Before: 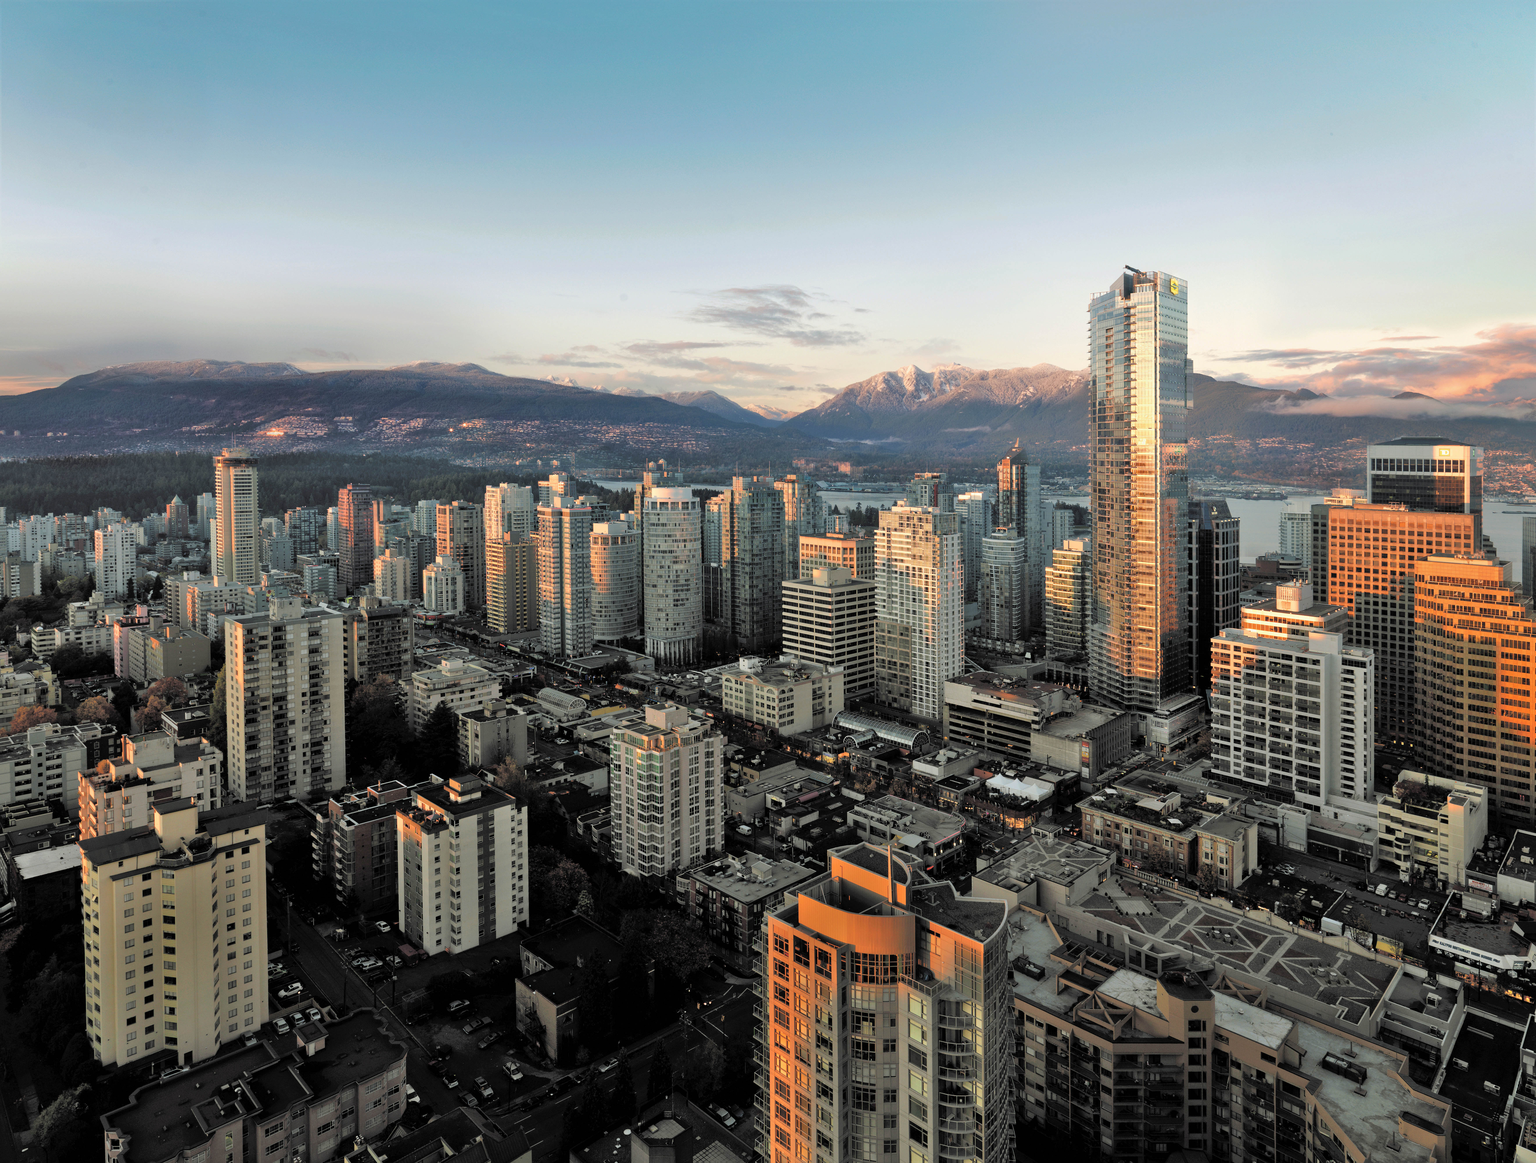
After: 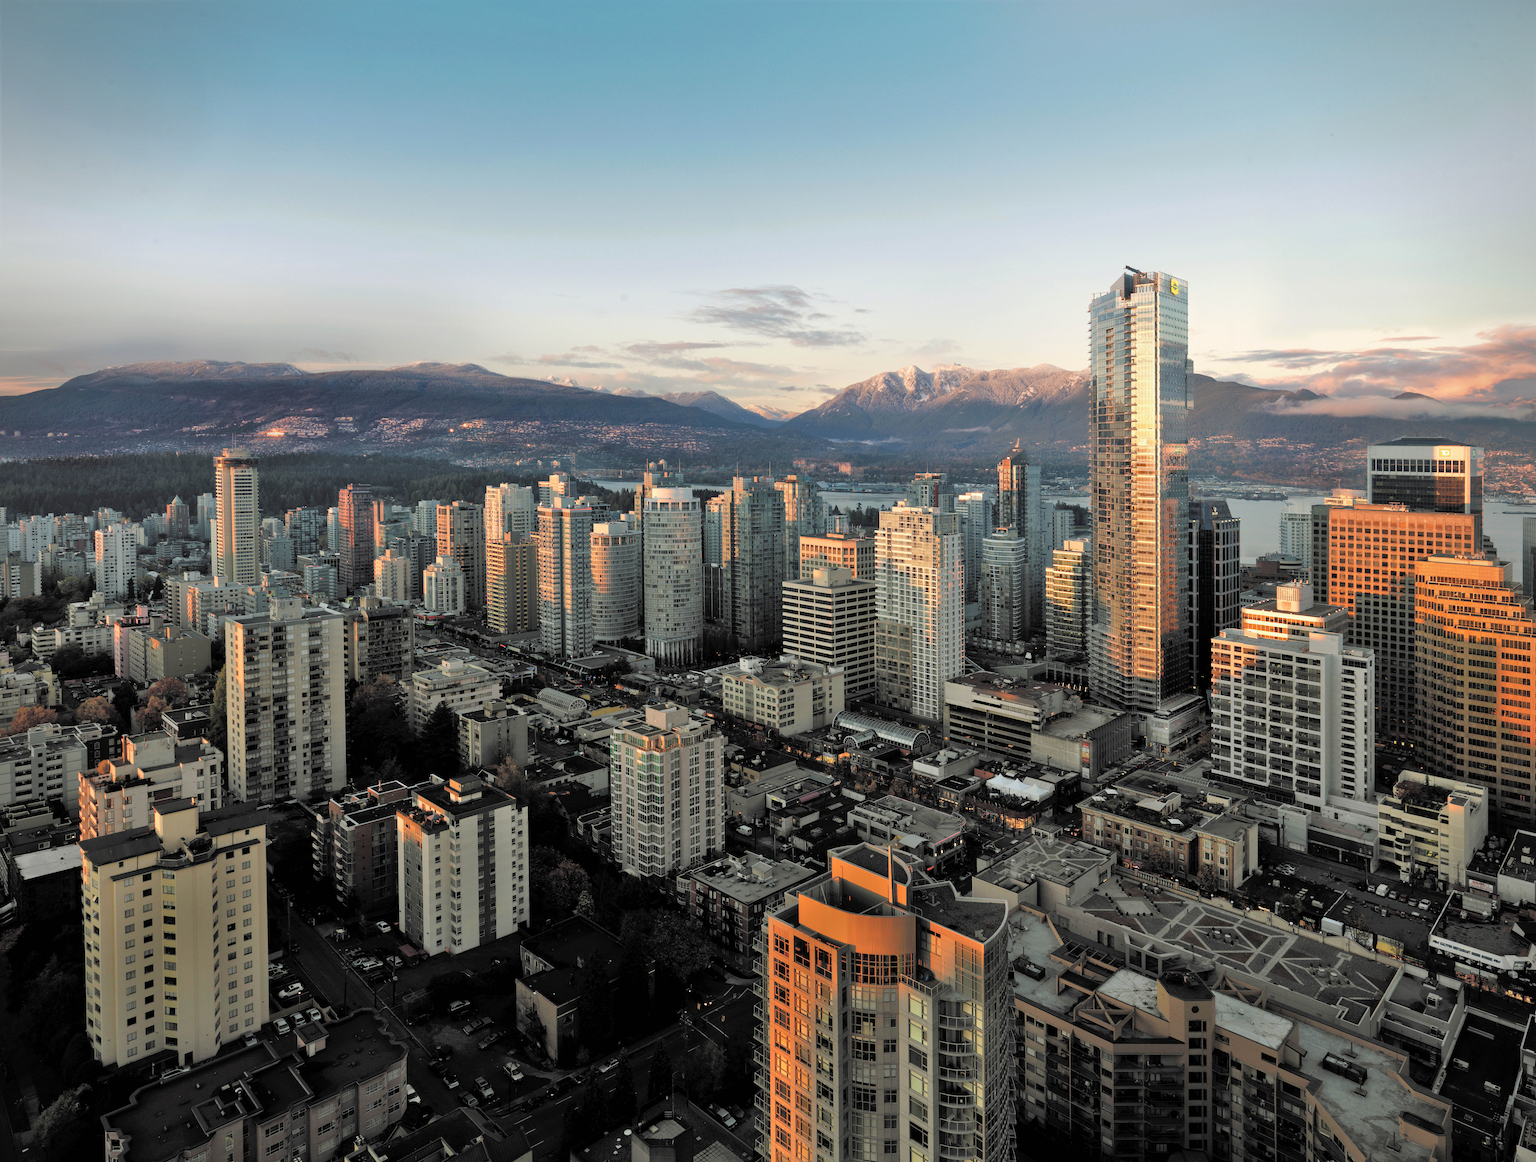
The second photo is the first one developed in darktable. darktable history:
vignetting: fall-off start 91.15%, unbound false
